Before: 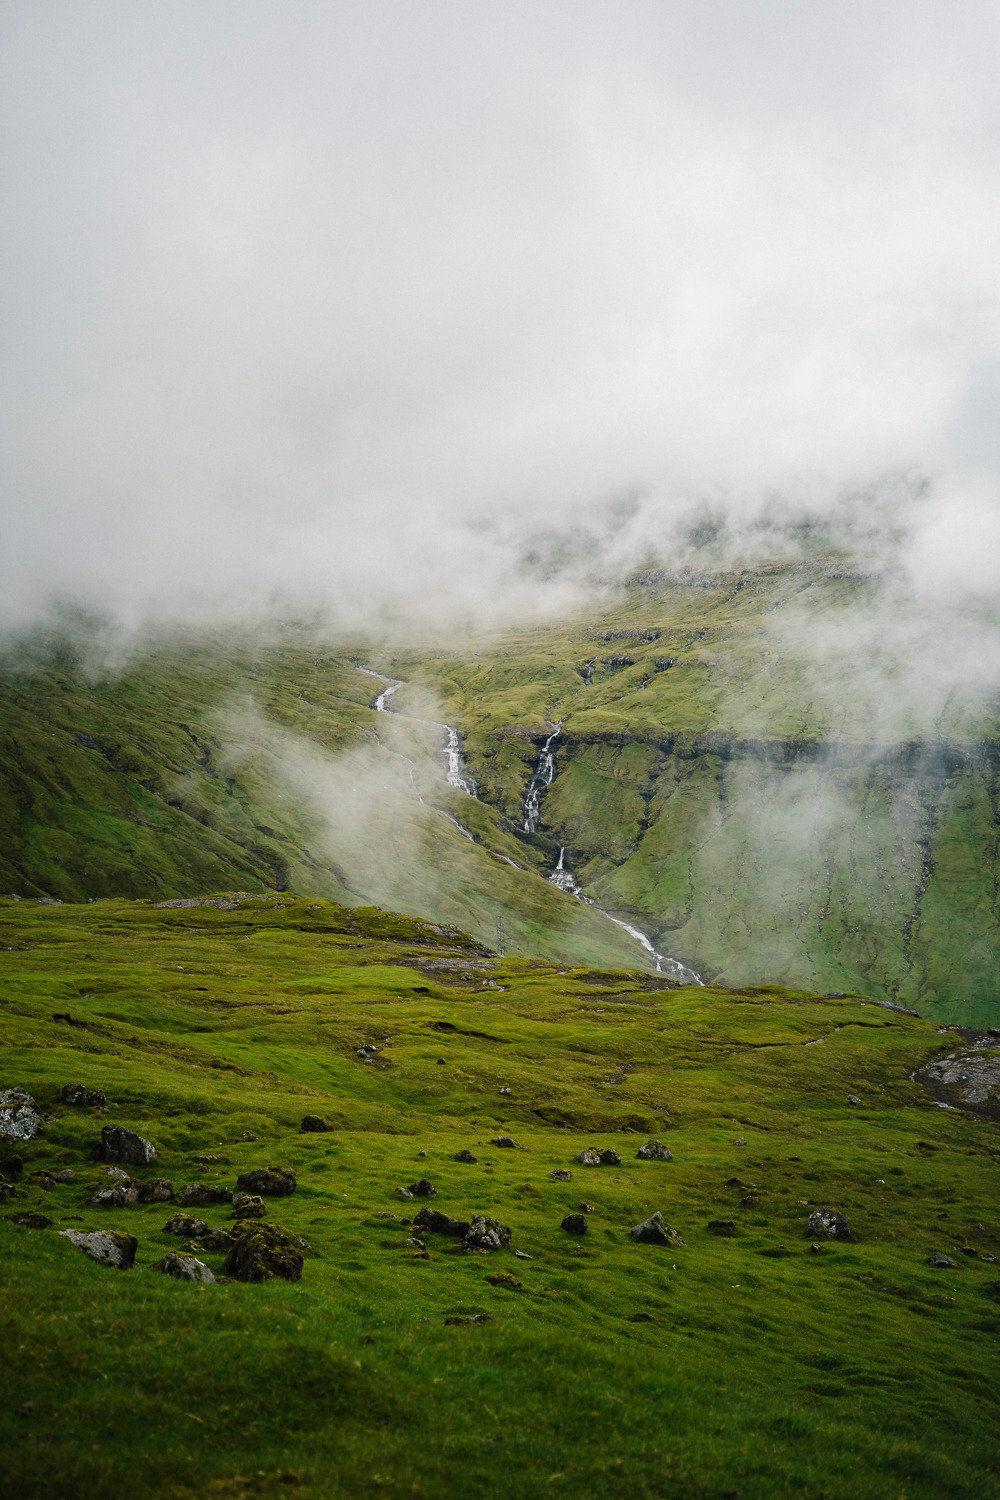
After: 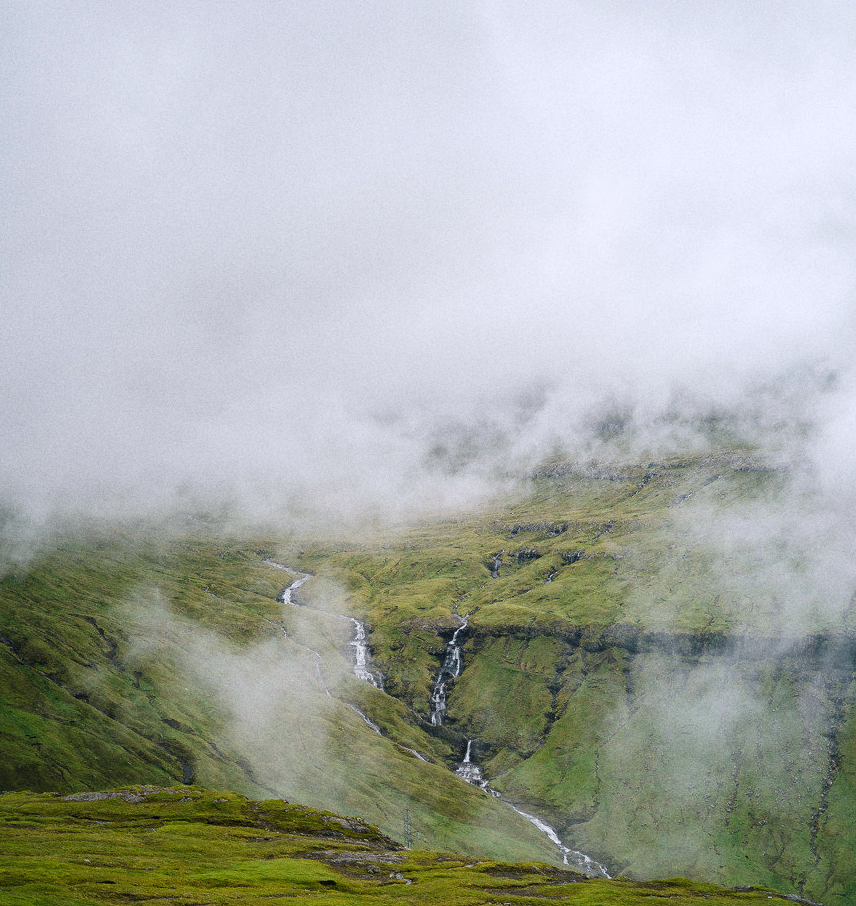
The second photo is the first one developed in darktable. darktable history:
grain: coarseness 0.09 ISO
white balance: red 0.984, blue 1.059
crop and rotate: left 9.345%, top 7.22%, right 4.982%, bottom 32.331%
